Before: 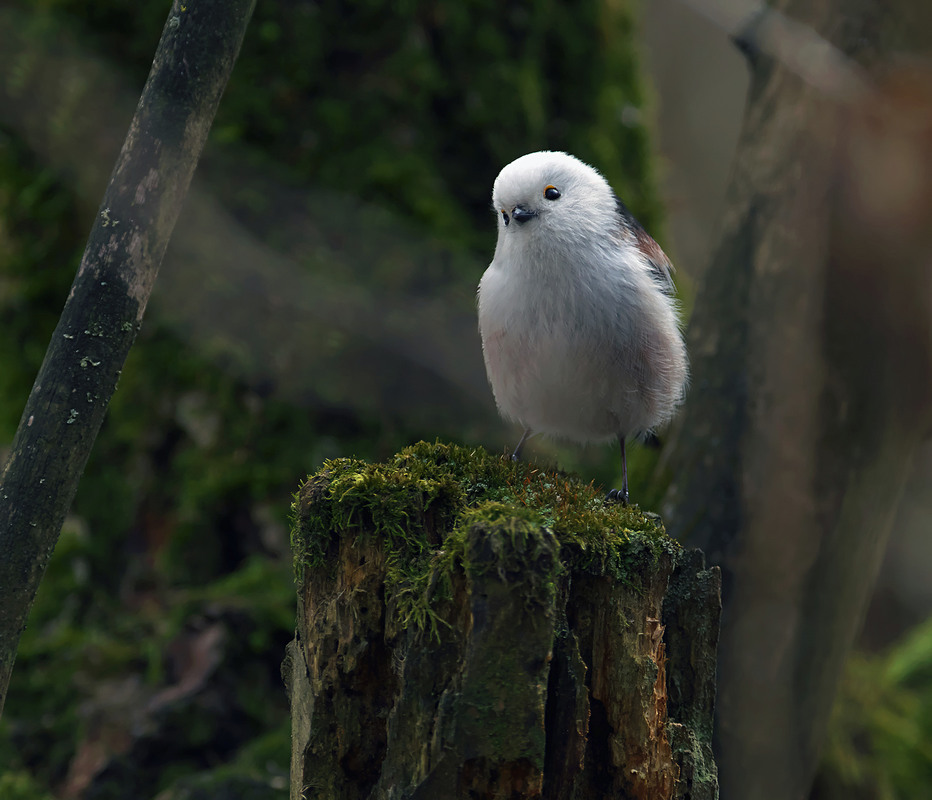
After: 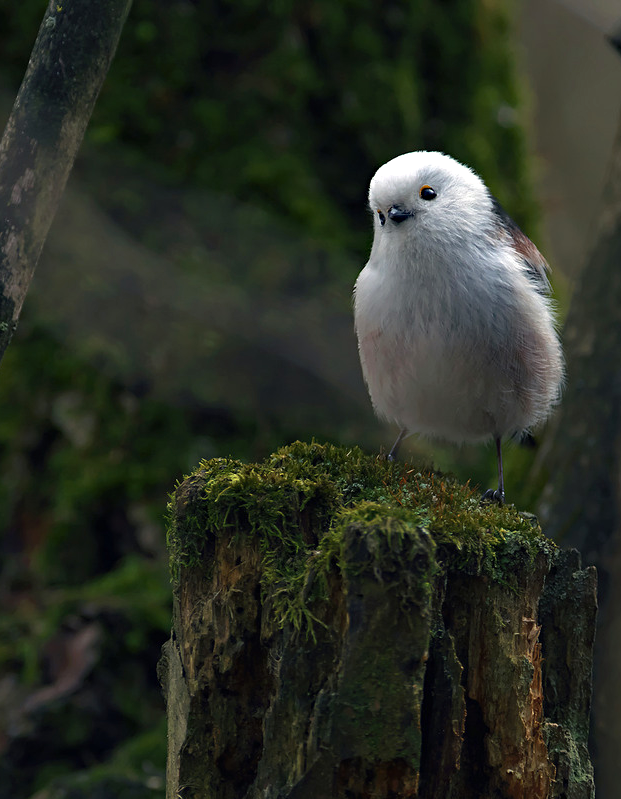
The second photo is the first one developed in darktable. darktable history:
haze removal: compatibility mode true, adaptive false
crop and rotate: left 13.357%, right 19.991%
